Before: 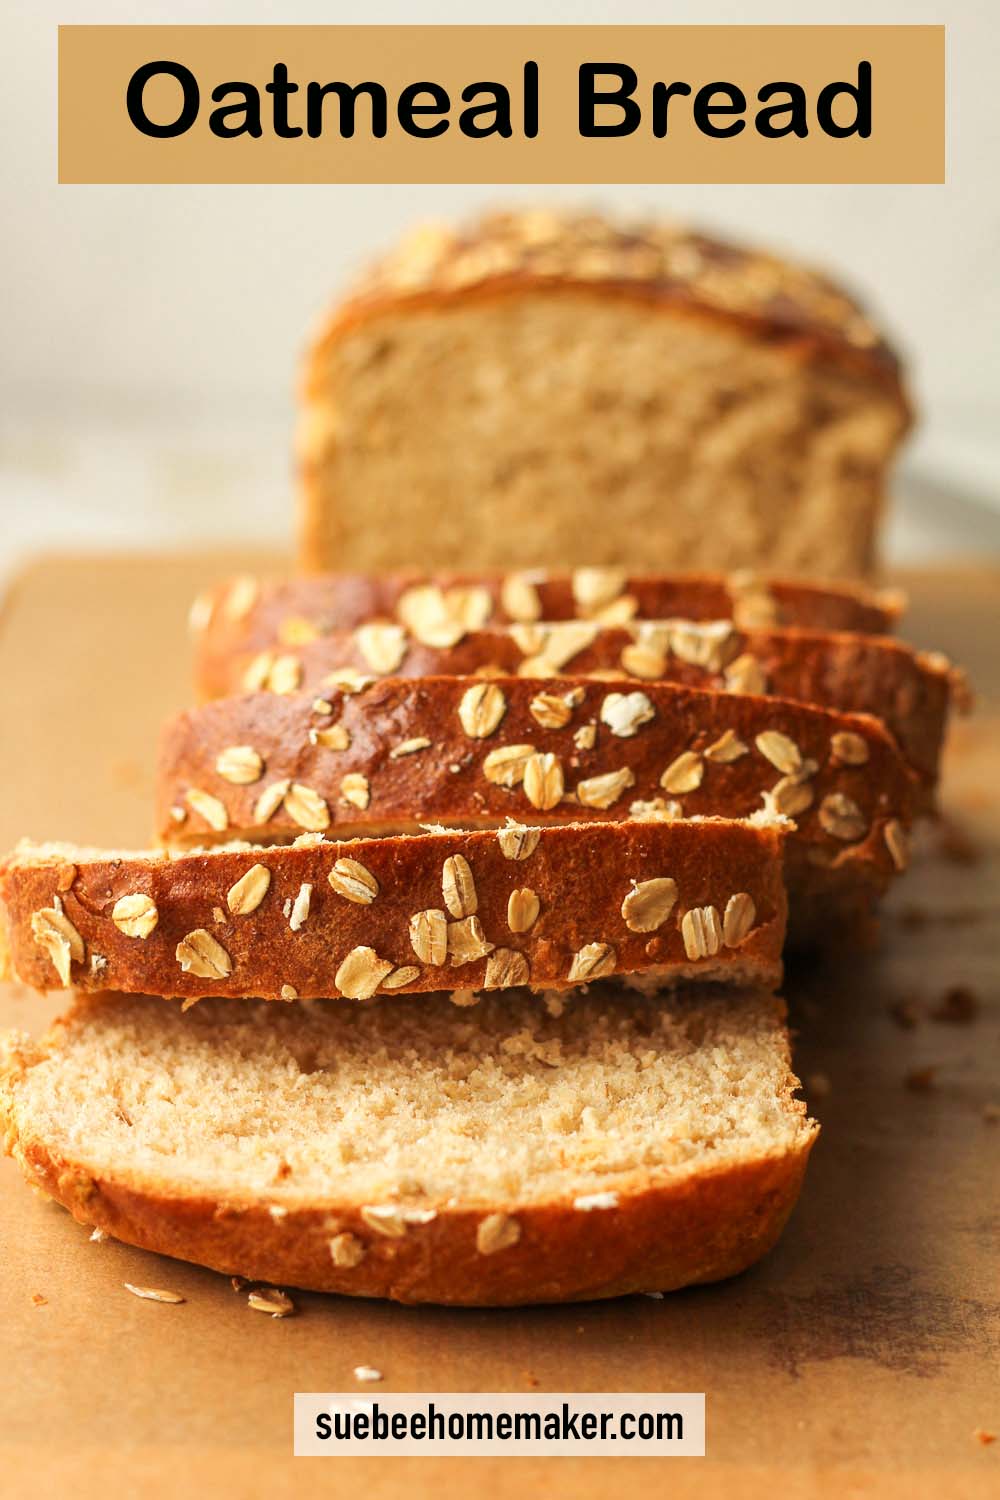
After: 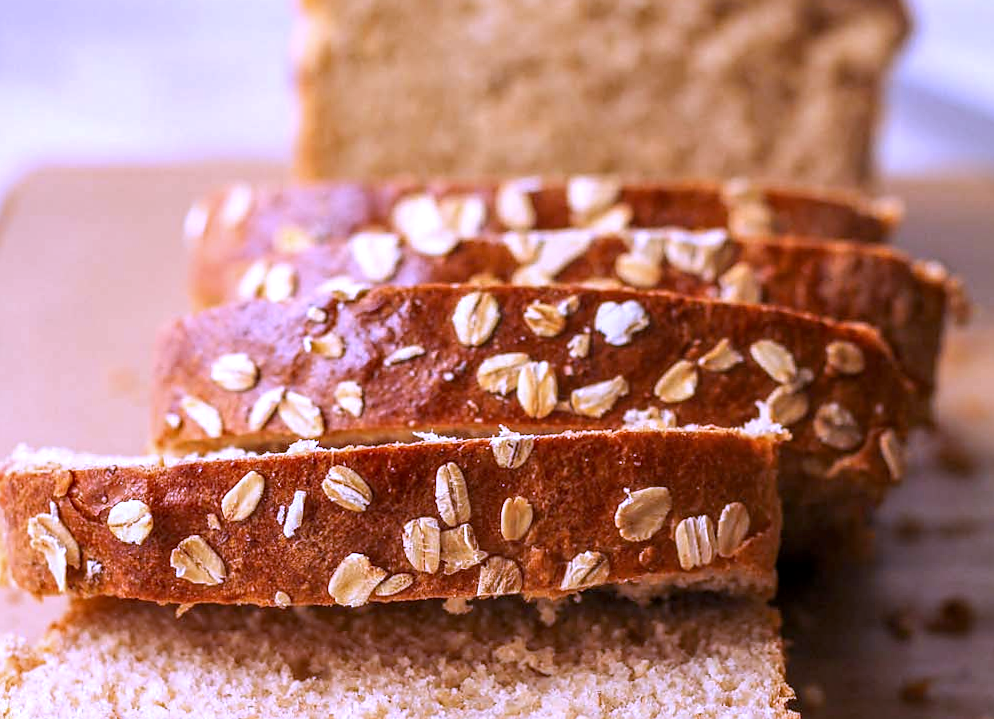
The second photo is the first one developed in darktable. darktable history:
crop and rotate: top 26.056%, bottom 25.543%
sharpen: radius 1.559, amount 0.373, threshold 1.271
local contrast: on, module defaults
white balance: red 0.98, blue 1.61
rotate and perspective: rotation 0.192°, lens shift (horizontal) -0.015, crop left 0.005, crop right 0.996, crop top 0.006, crop bottom 0.99
